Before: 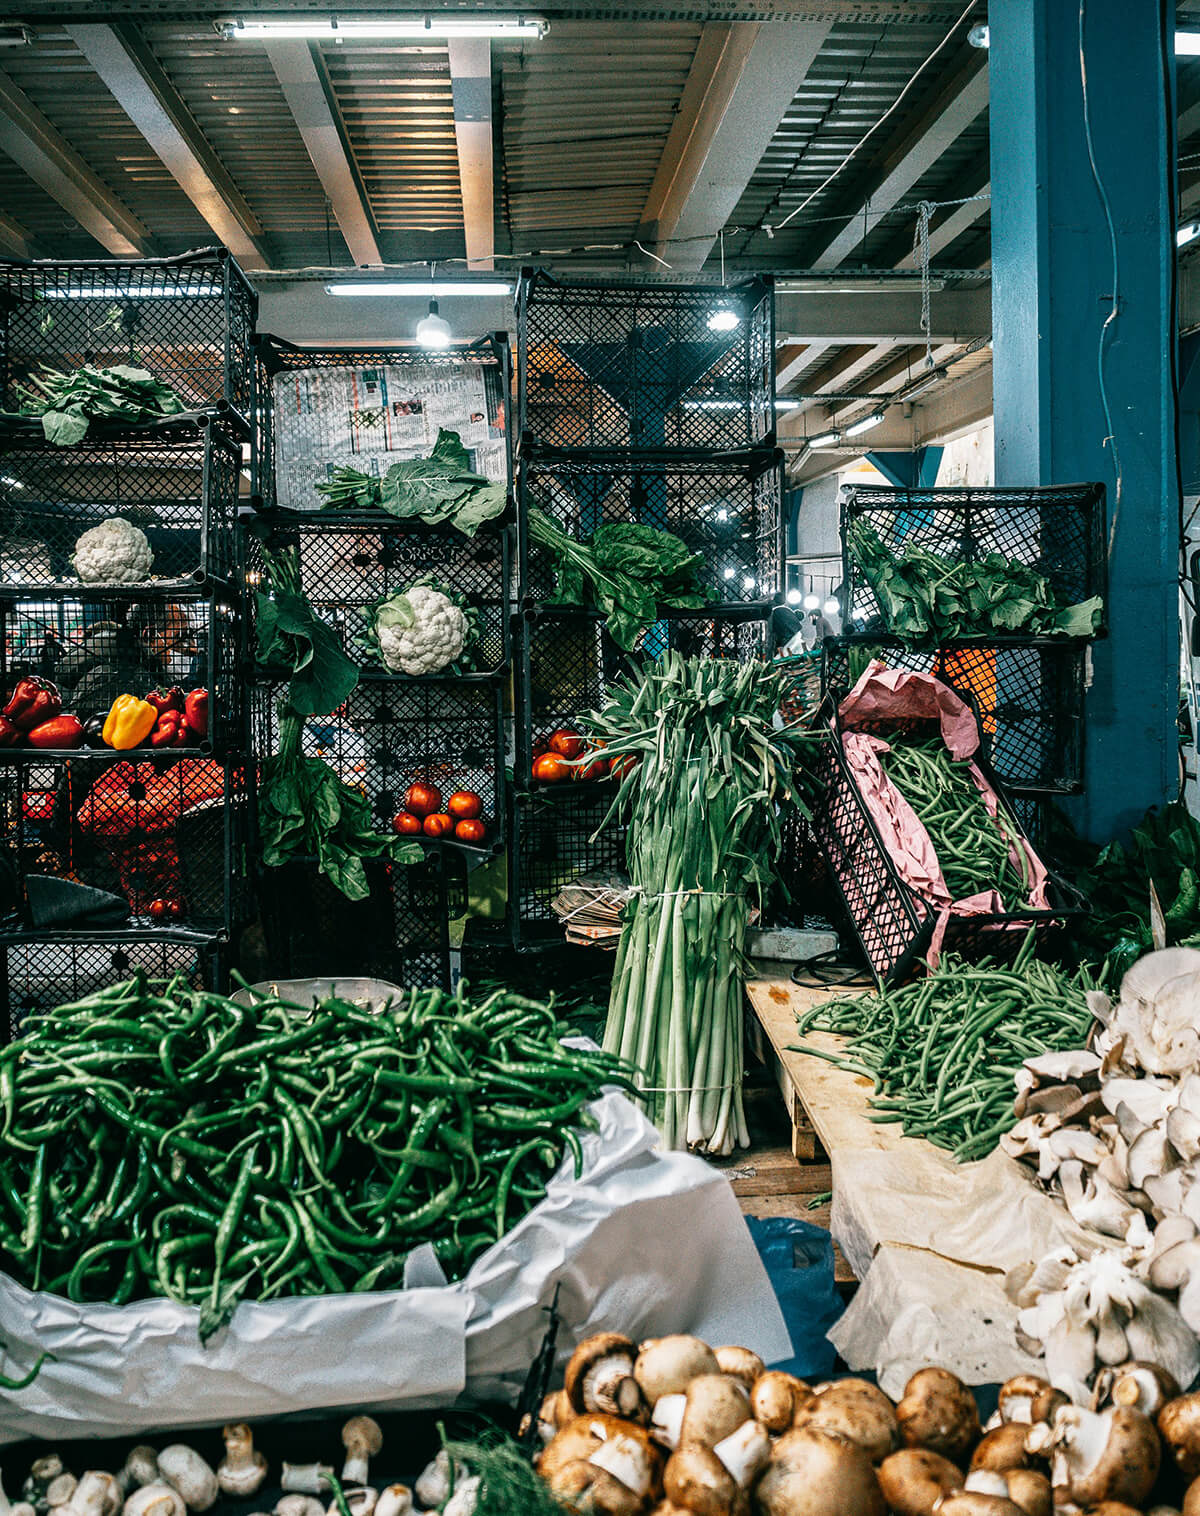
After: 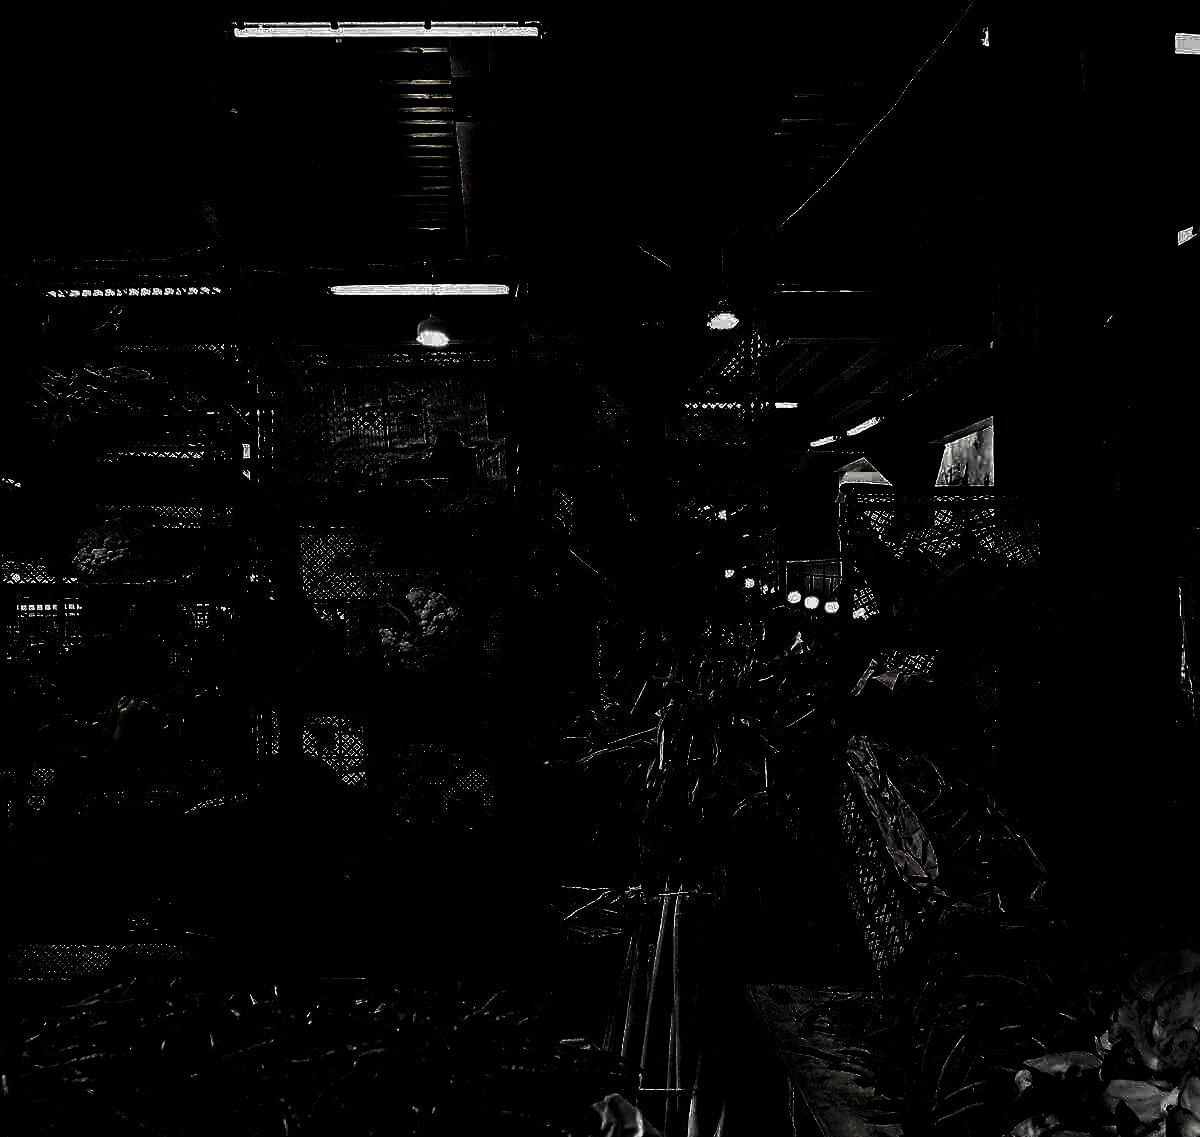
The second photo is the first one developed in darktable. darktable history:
crop: bottom 24.981%
levels: white 99.96%, levels [0.721, 0.937, 0.997]
